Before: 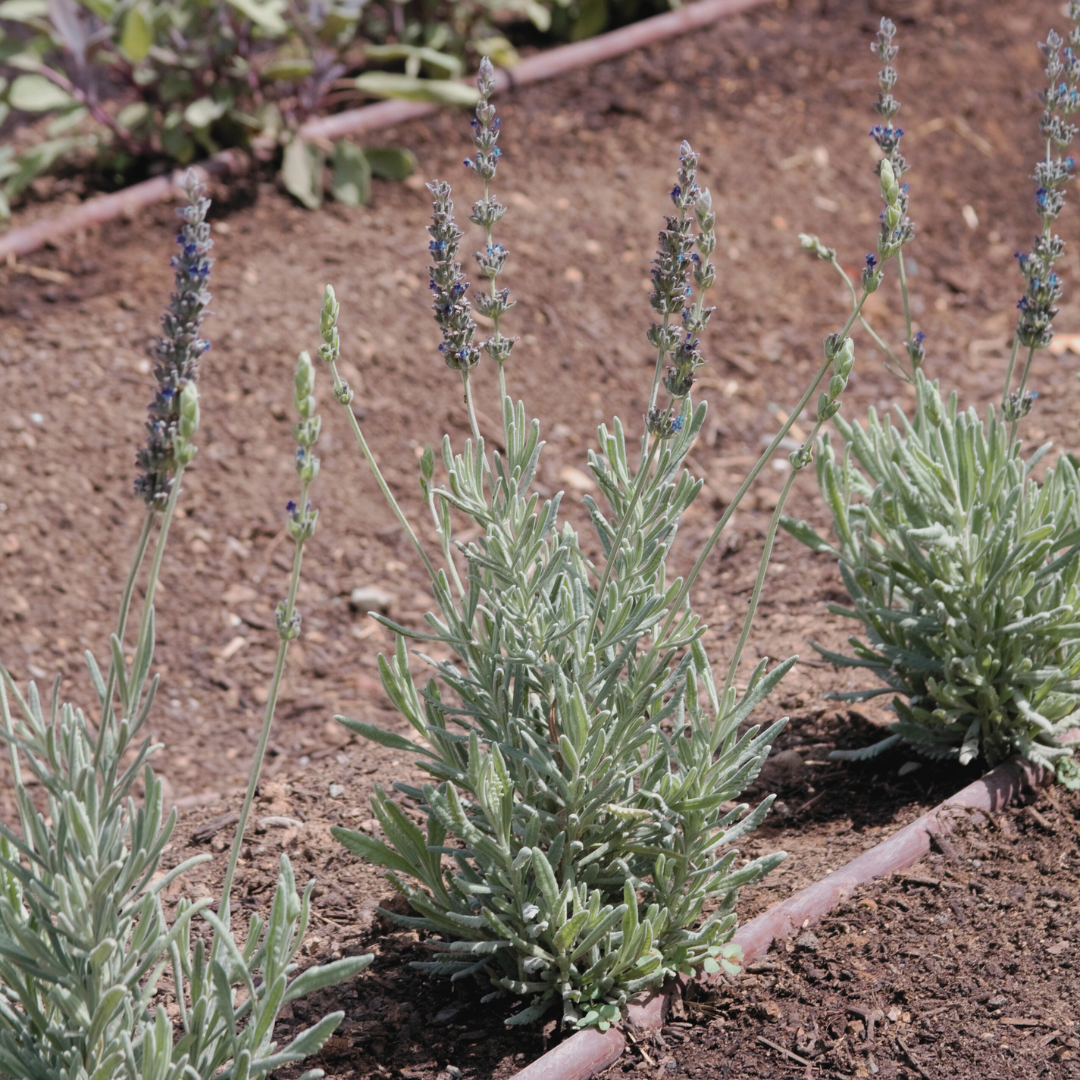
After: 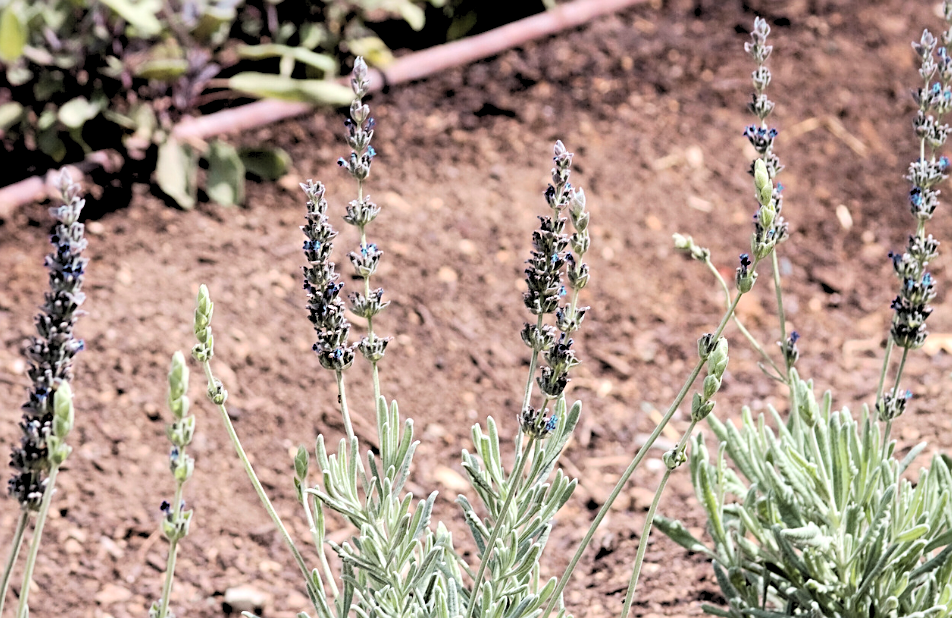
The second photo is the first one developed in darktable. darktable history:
contrast brightness saturation: contrast 0.2, brightness 0.15, saturation 0.14
sharpen: on, module defaults
rgb levels: levels [[0.034, 0.472, 0.904], [0, 0.5, 1], [0, 0.5, 1]]
tone equalizer: -8 EV -0.417 EV, -7 EV -0.389 EV, -6 EV -0.333 EV, -5 EV -0.222 EV, -3 EV 0.222 EV, -2 EV 0.333 EV, -1 EV 0.389 EV, +0 EV 0.417 EV, edges refinement/feathering 500, mask exposure compensation -1.25 EV, preserve details no
crop and rotate: left 11.812%, bottom 42.776%
